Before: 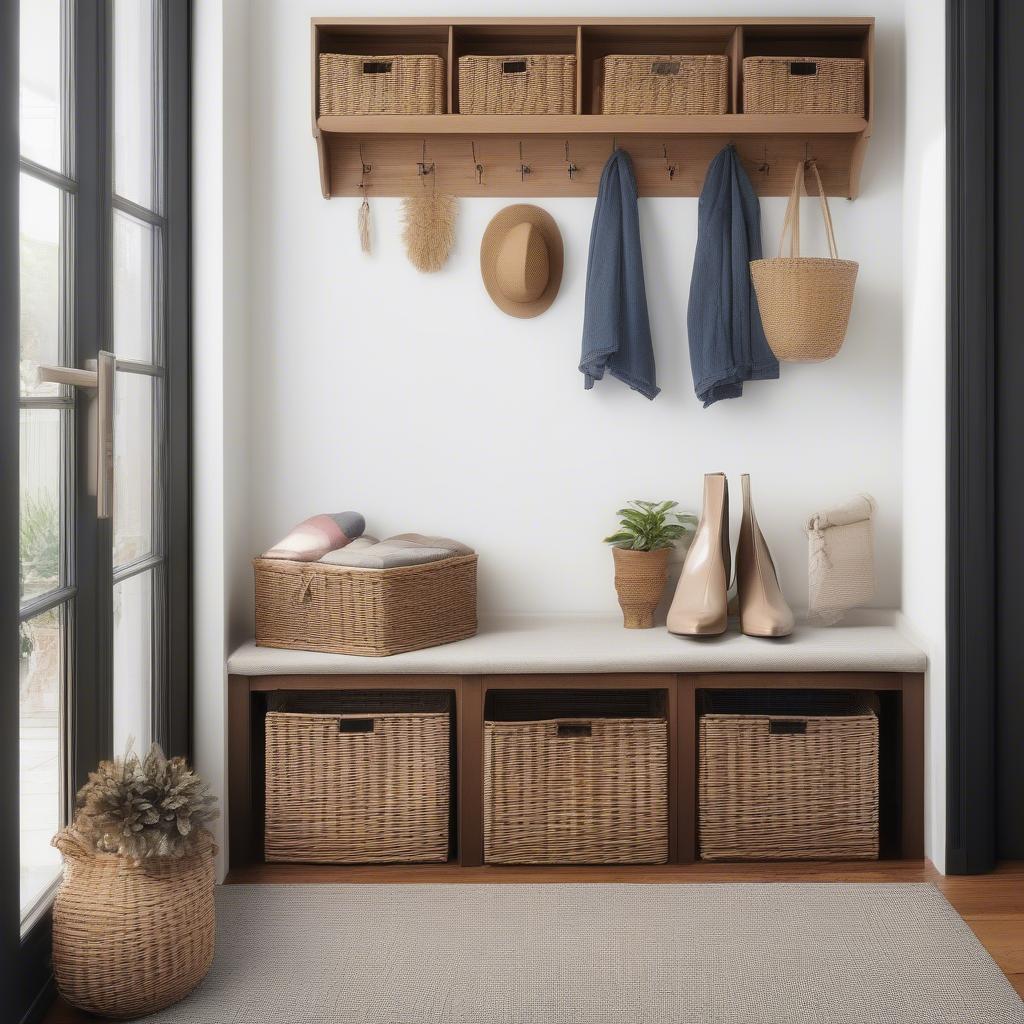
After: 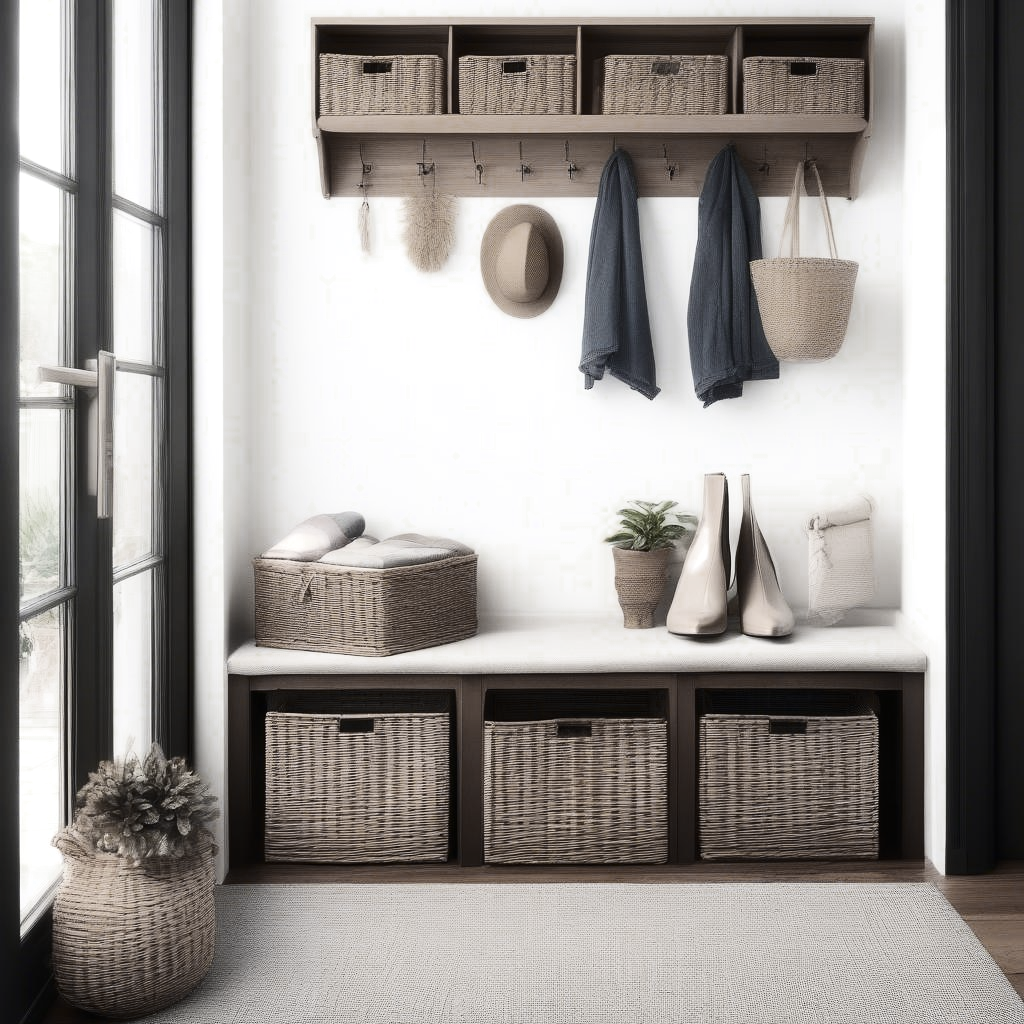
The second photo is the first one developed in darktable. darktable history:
exposure: exposure 0.3 EV, compensate highlight preservation false
color zones: curves: ch0 [(0, 0.487) (0.241, 0.395) (0.434, 0.373) (0.658, 0.412) (0.838, 0.487)]; ch1 [(0, 0) (0.053, 0.053) (0.211, 0.202) (0.579, 0.259) (0.781, 0.241)]
contrast brightness saturation: contrast 0.28
